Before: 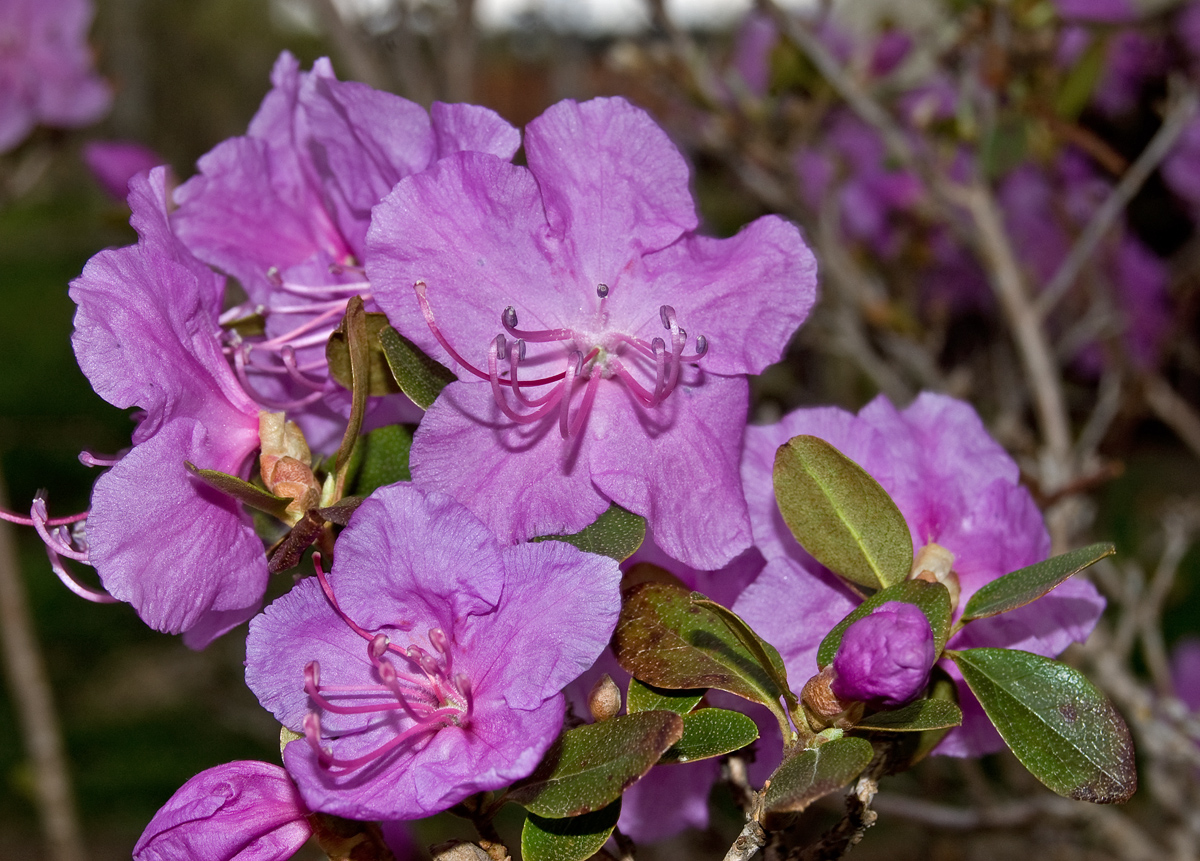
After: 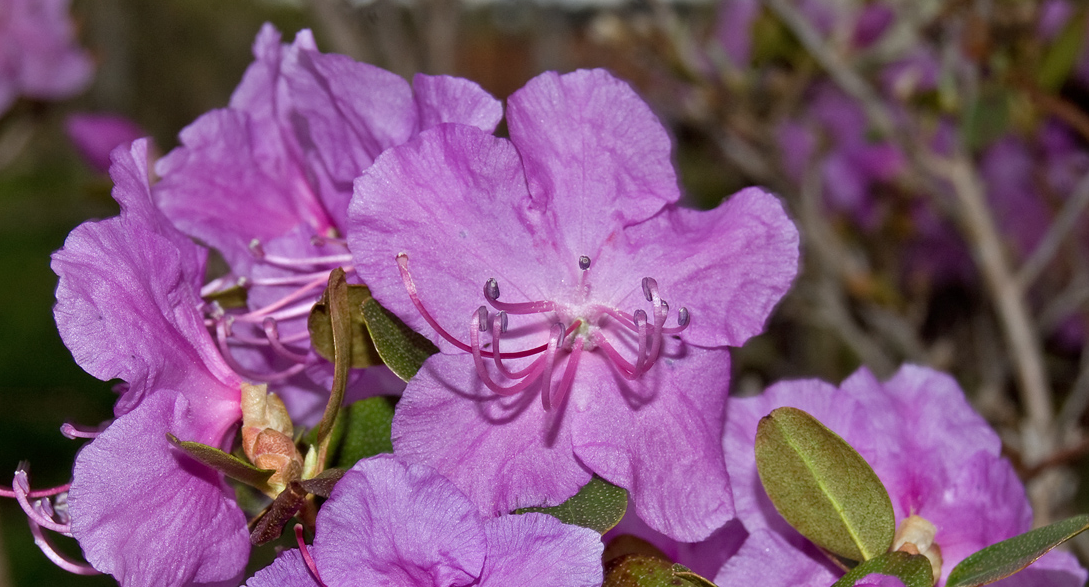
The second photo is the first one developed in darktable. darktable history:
crop: left 1.564%, top 3.355%, right 7.681%, bottom 28.432%
